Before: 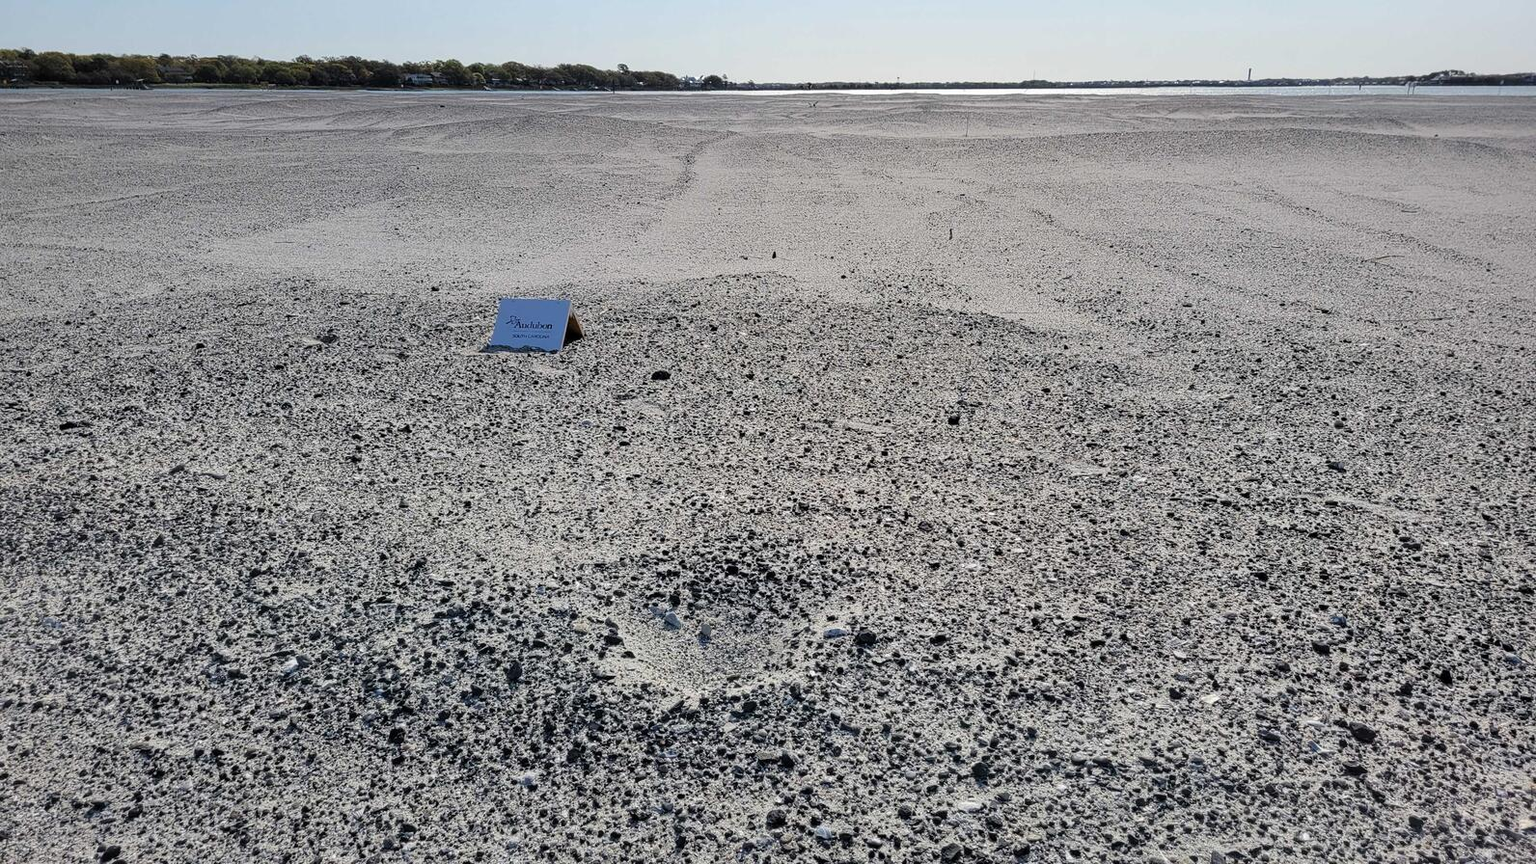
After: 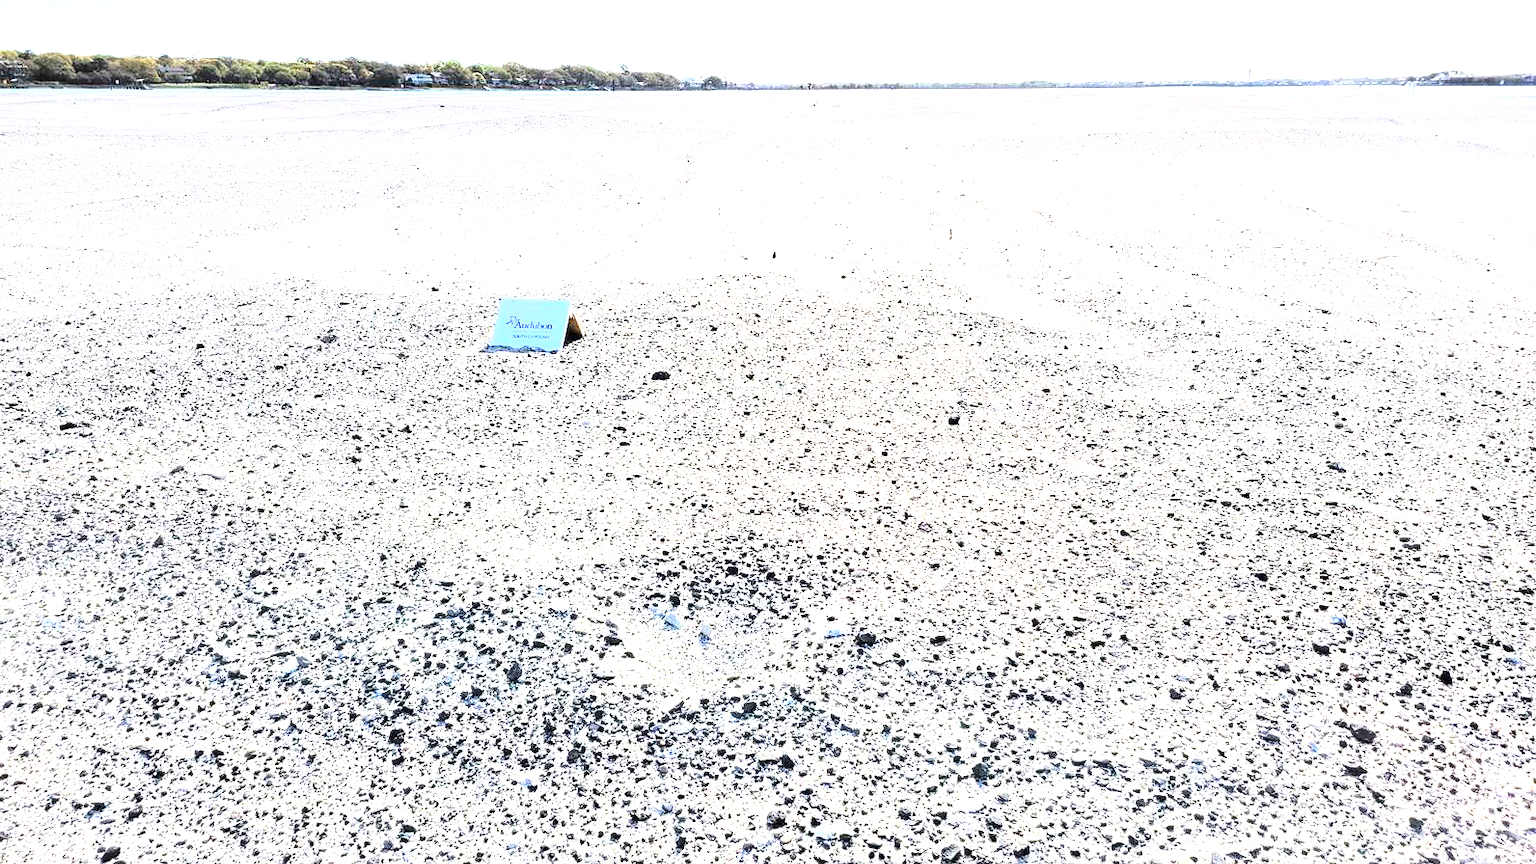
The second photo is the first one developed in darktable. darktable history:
exposure: black level correction 0, exposure 2.327 EV, compensate exposure bias true, compensate highlight preservation false
base curve: curves: ch0 [(0, 0) (0.028, 0.03) (0.121, 0.232) (0.46, 0.748) (0.859, 0.968) (1, 1)]
